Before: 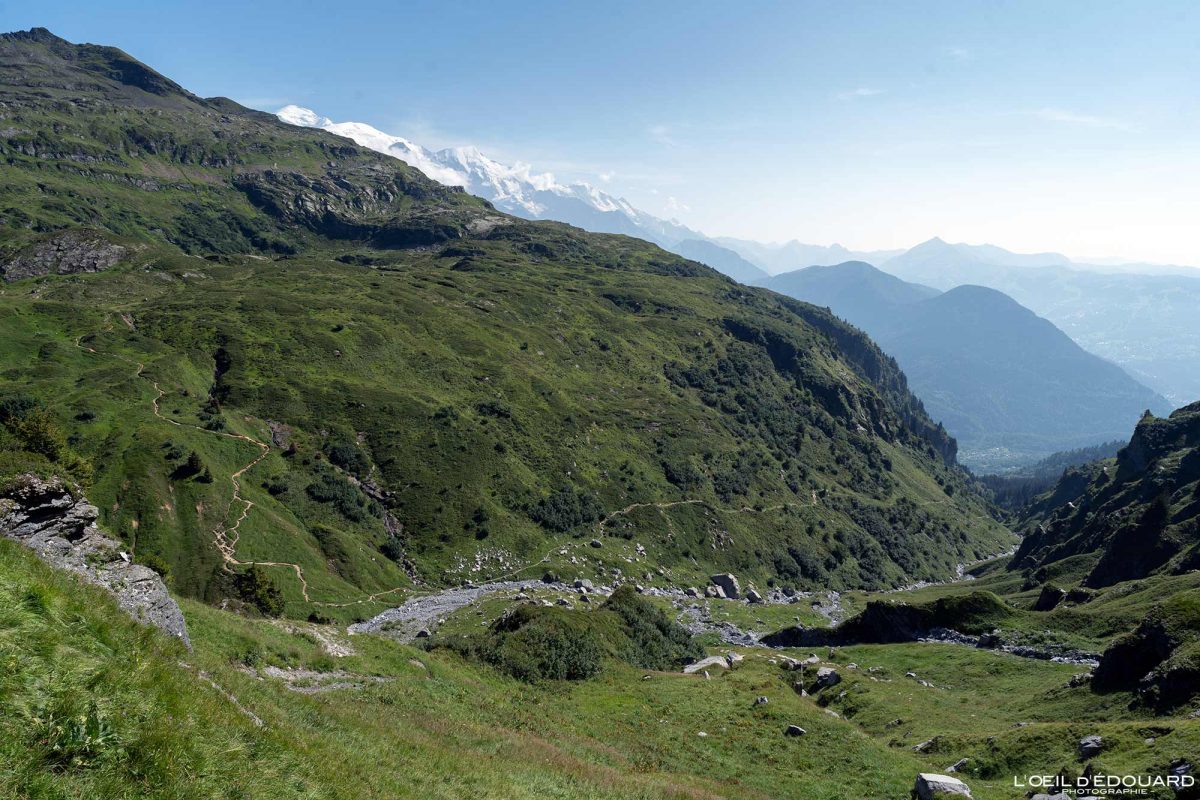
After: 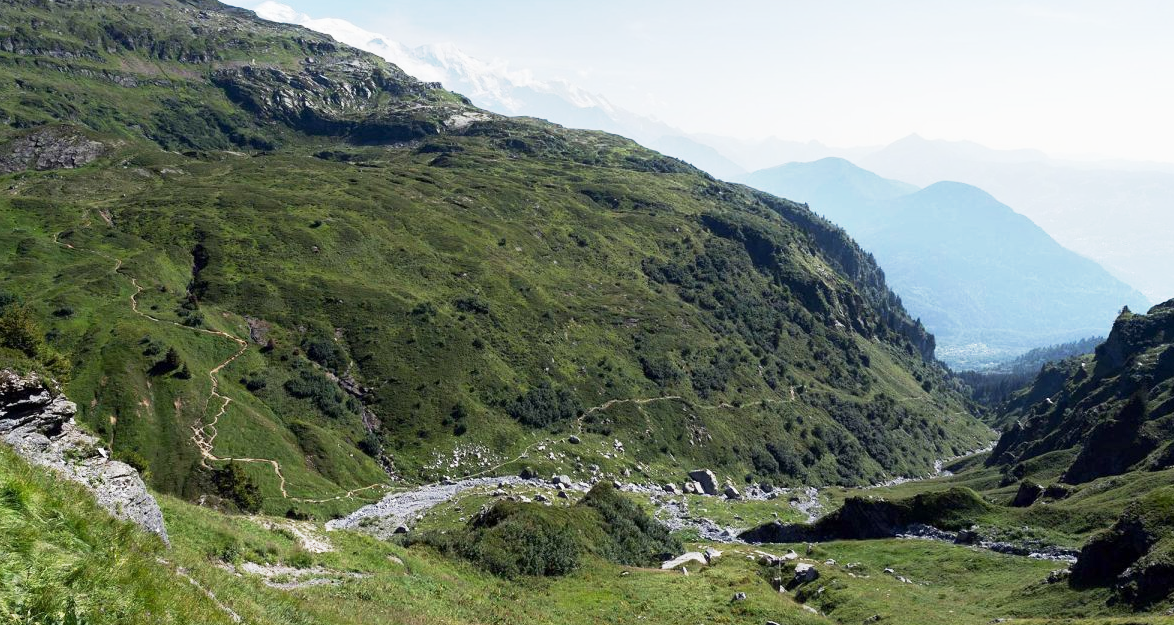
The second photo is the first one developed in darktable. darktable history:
tone equalizer: -8 EV 0.001 EV, -7 EV -0.002 EV, -6 EV 0.005 EV, -5 EV -0.027 EV, -4 EV -0.12 EV, -3 EV -0.153 EV, -2 EV 0.25 EV, -1 EV 0.718 EV, +0 EV 0.516 EV
exposure: compensate exposure bias true, compensate highlight preservation false
crop and rotate: left 1.85%, top 13.016%, right 0.257%, bottom 8.771%
base curve: curves: ch0 [(0, 0) (0.088, 0.125) (0.176, 0.251) (0.354, 0.501) (0.613, 0.749) (1, 0.877)], preserve colors none
